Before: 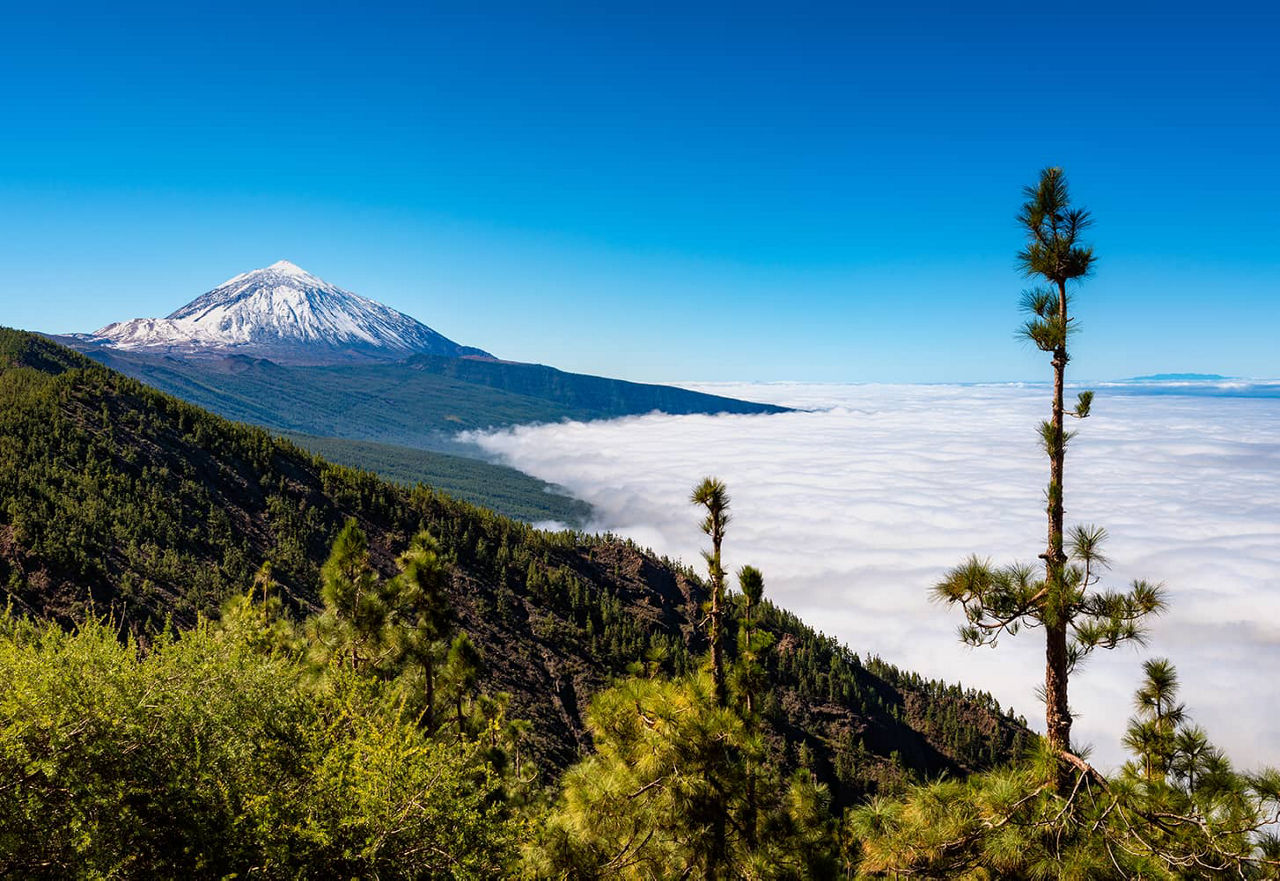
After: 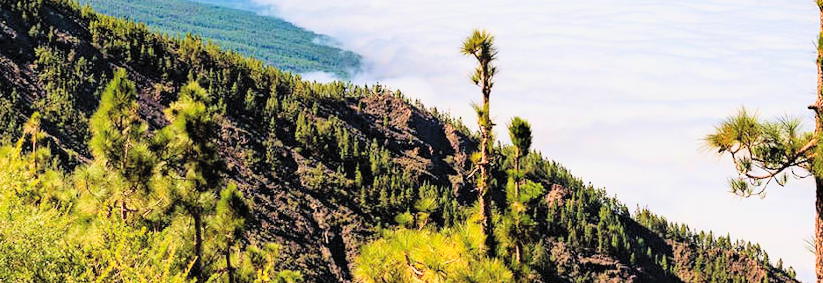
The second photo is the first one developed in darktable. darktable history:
crop: left 18.11%, top 50.986%, right 17.532%, bottom 16.791%
exposure: exposure 1.057 EV, compensate exposure bias true, compensate highlight preservation false
contrast brightness saturation: contrast 0.1, brightness 0.305, saturation 0.147
haze removal: compatibility mode true, adaptive false
filmic rgb: black relative exposure -7.65 EV, white relative exposure 4.56 EV, threshold 2.94 EV, hardness 3.61, enable highlight reconstruction true
velvia: on, module defaults
